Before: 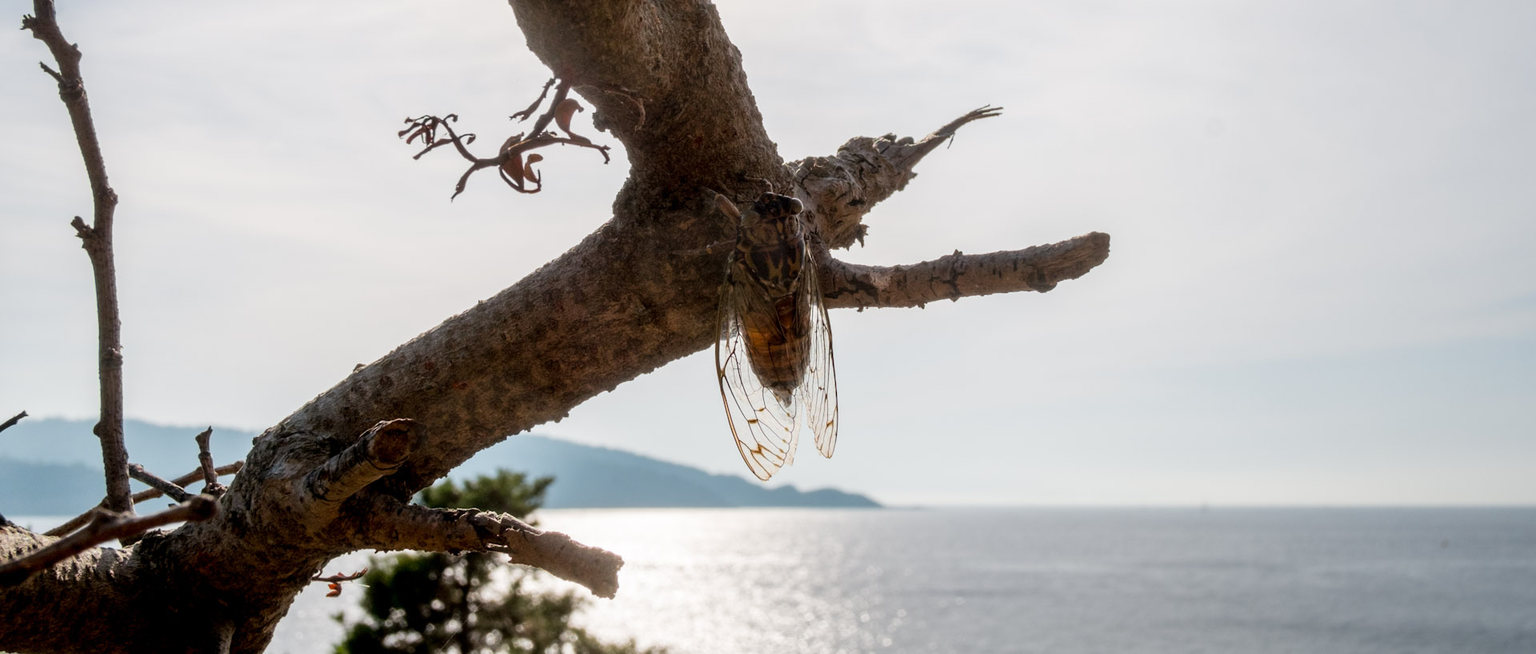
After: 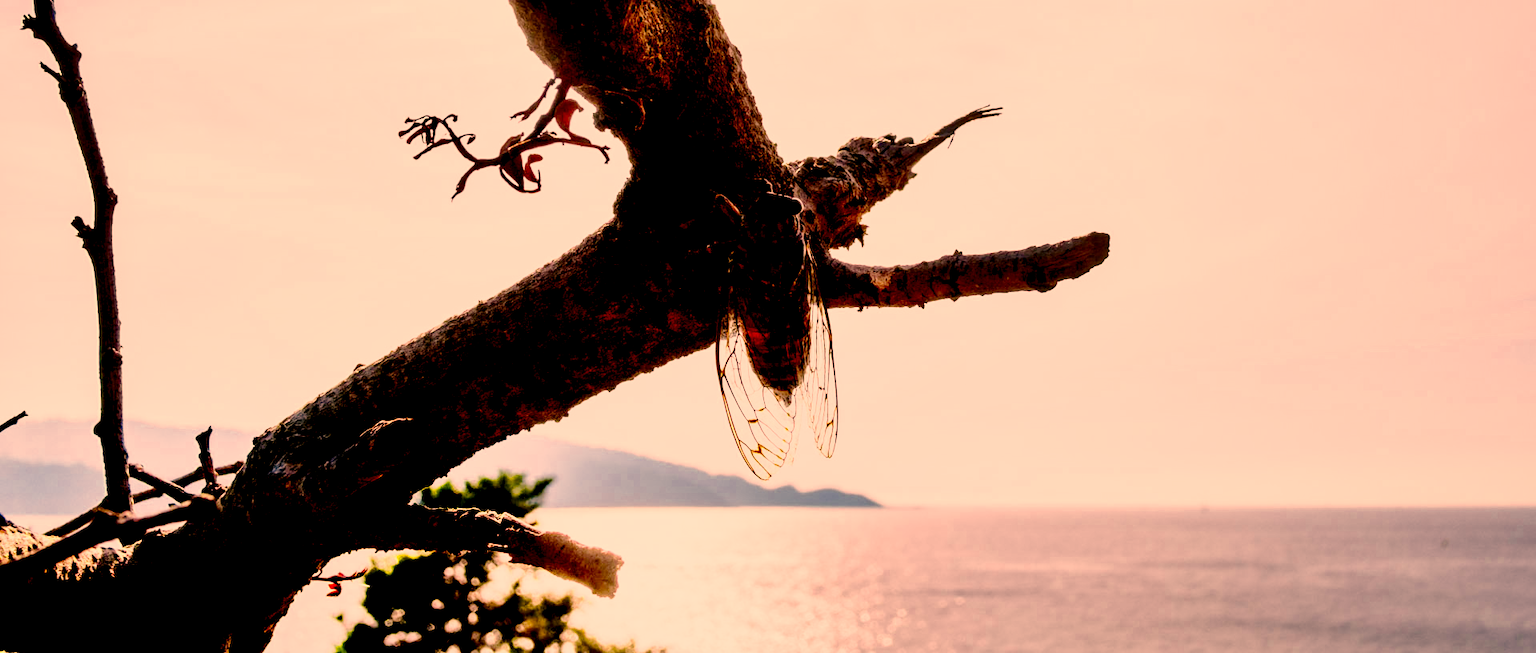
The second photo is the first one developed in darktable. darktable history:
shadows and highlights: highlights color adjustment 41.91%, soften with gaussian
exposure: black level correction 0.048, exposure 0.013 EV, compensate highlight preservation false
base curve: curves: ch0 [(0, 0) (0.028, 0.03) (0.121, 0.232) (0.46, 0.748) (0.859, 0.968) (1, 1)], preserve colors none
color correction: highlights a* 22.12, highlights b* 22.45
color zones: curves: ch0 [(0.004, 0.305) (0.261, 0.623) (0.389, 0.399) (0.708, 0.571) (0.947, 0.34)]; ch1 [(0.025, 0.645) (0.229, 0.584) (0.326, 0.551) (0.484, 0.262) (0.757, 0.643)]
